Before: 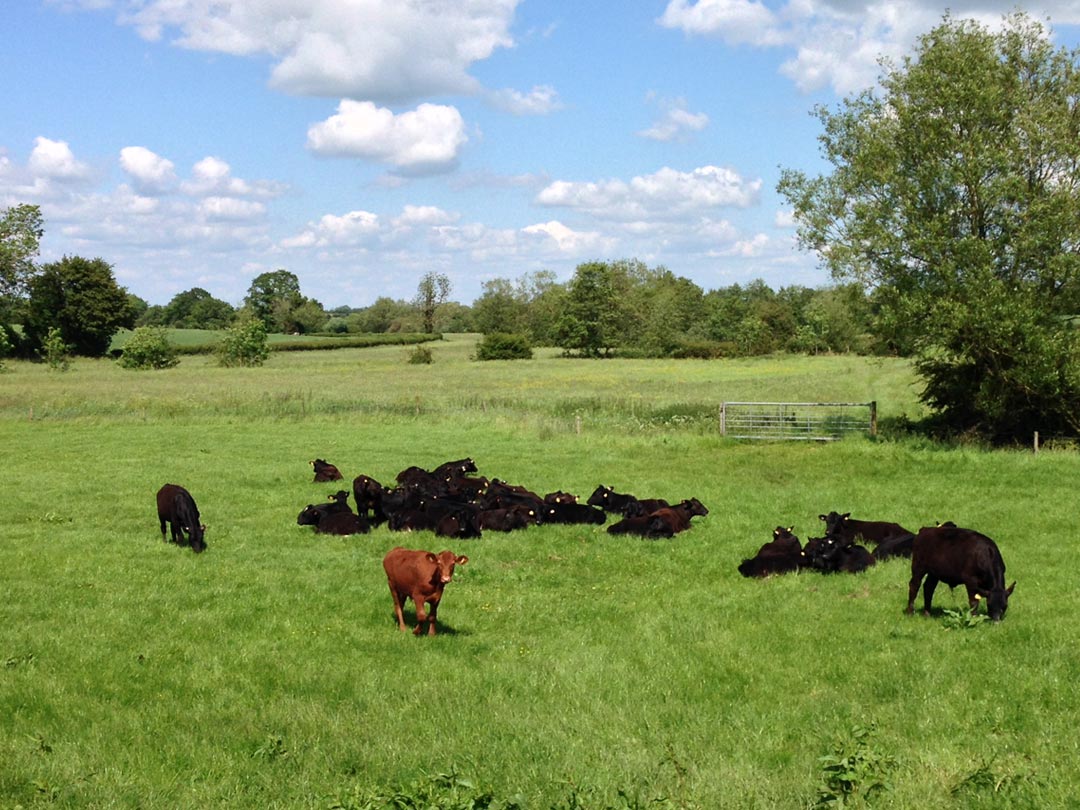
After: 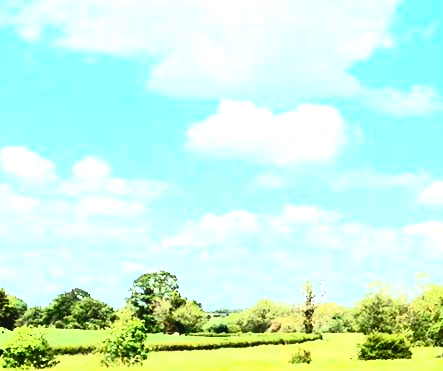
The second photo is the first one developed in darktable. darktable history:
crop and rotate: left 11.131%, top 0.078%, right 47.797%, bottom 54.065%
contrast brightness saturation: contrast 0.824, brightness 0.588, saturation 0.609
tone equalizer: -8 EV -1.08 EV, -7 EV -0.973 EV, -6 EV -0.874 EV, -5 EV -0.541 EV, -3 EV 0.609 EV, -2 EV 0.892 EV, -1 EV 0.992 EV, +0 EV 1.05 EV
